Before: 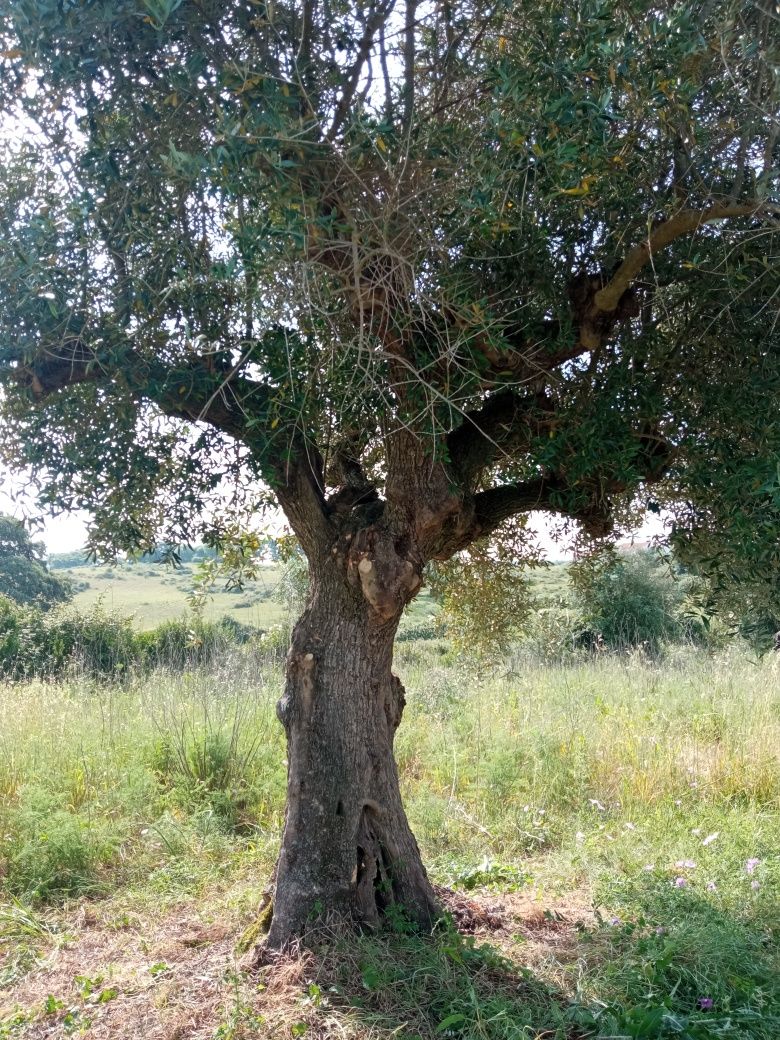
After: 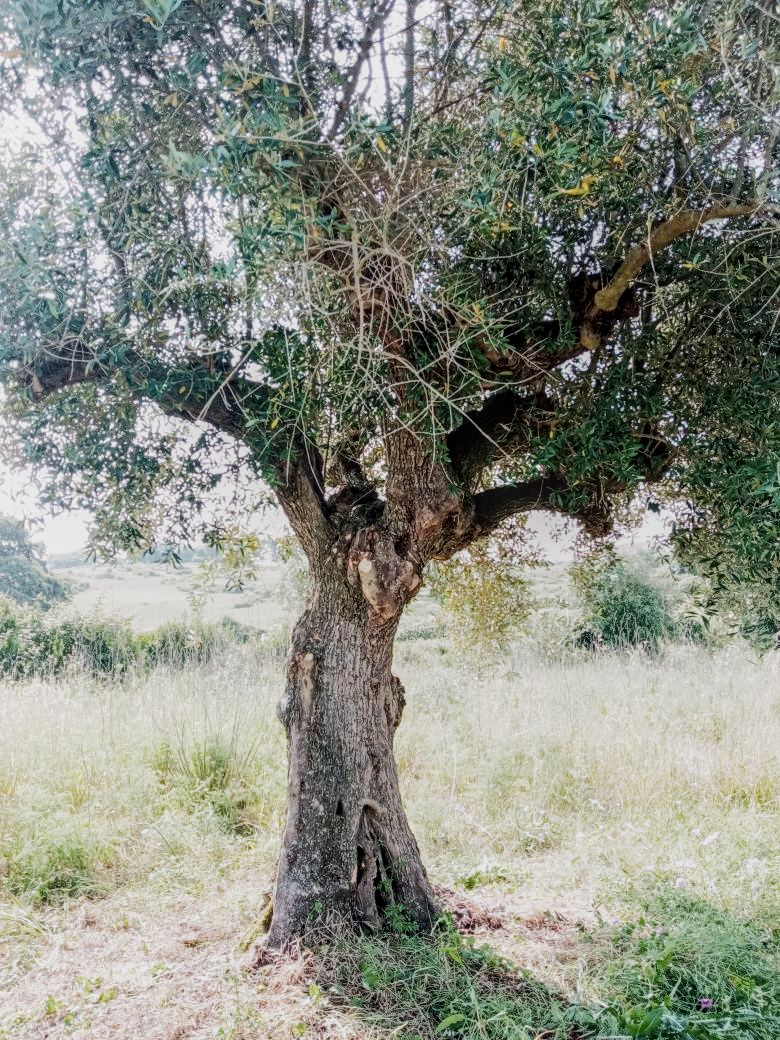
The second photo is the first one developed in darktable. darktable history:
filmic rgb: black relative exposure -7.65 EV, white relative exposure 4.56 EV, hardness 3.61, contrast 1, preserve chrominance no, color science v5 (2021), contrast in shadows safe, contrast in highlights safe
exposure: black level correction 0, exposure 1.2 EV, compensate highlight preservation false
local contrast: highlights 5%, shadows 6%, detail 133%
tone curve: curves: ch0 [(0, 0) (0.052, 0.018) (0.236, 0.207) (0.41, 0.417) (0.485, 0.518) (0.54, 0.584) (0.625, 0.666) (0.845, 0.828) (0.994, 0.964)]; ch1 [(0, 0.055) (0.15, 0.117) (0.317, 0.34) (0.382, 0.408) (0.434, 0.441) (0.472, 0.479) (0.498, 0.501) (0.557, 0.558) (0.616, 0.59) (0.739, 0.7) (0.873, 0.857) (1, 0.928)]; ch2 [(0, 0) (0.352, 0.403) (0.447, 0.466) (0.482, 0.482) (0.528, 0.526) (0.586, 0.577) (0.618, 0.621) (0.785, 0.747) (1, 1)], color space Lab, independent channels, preserve colors none
